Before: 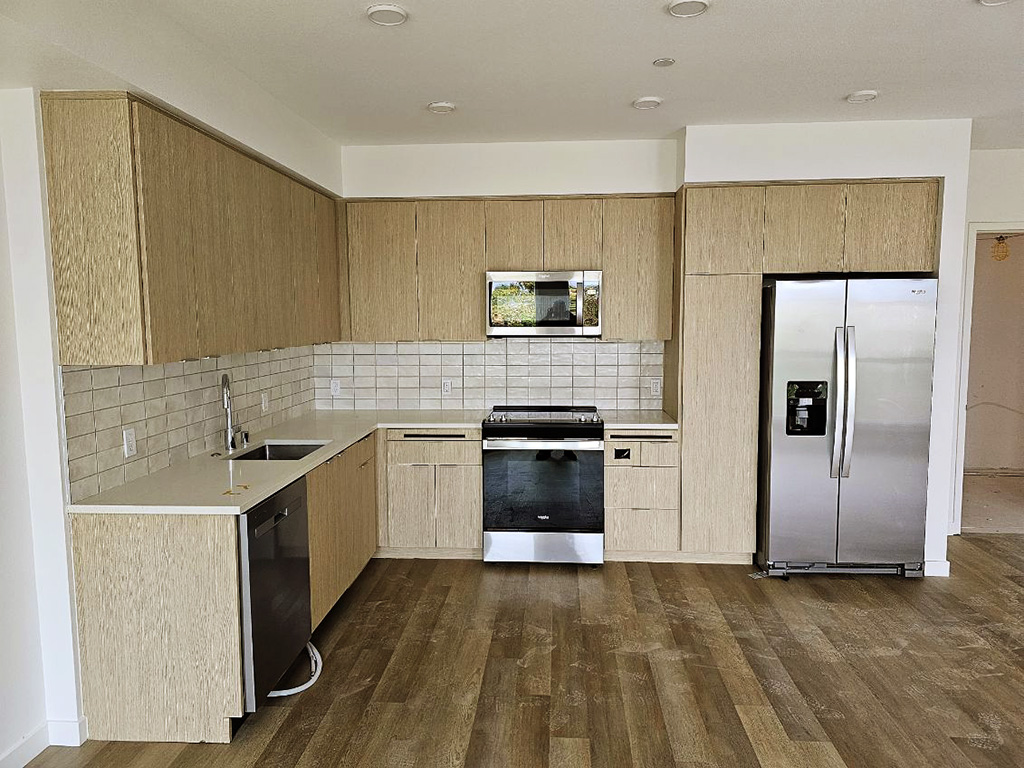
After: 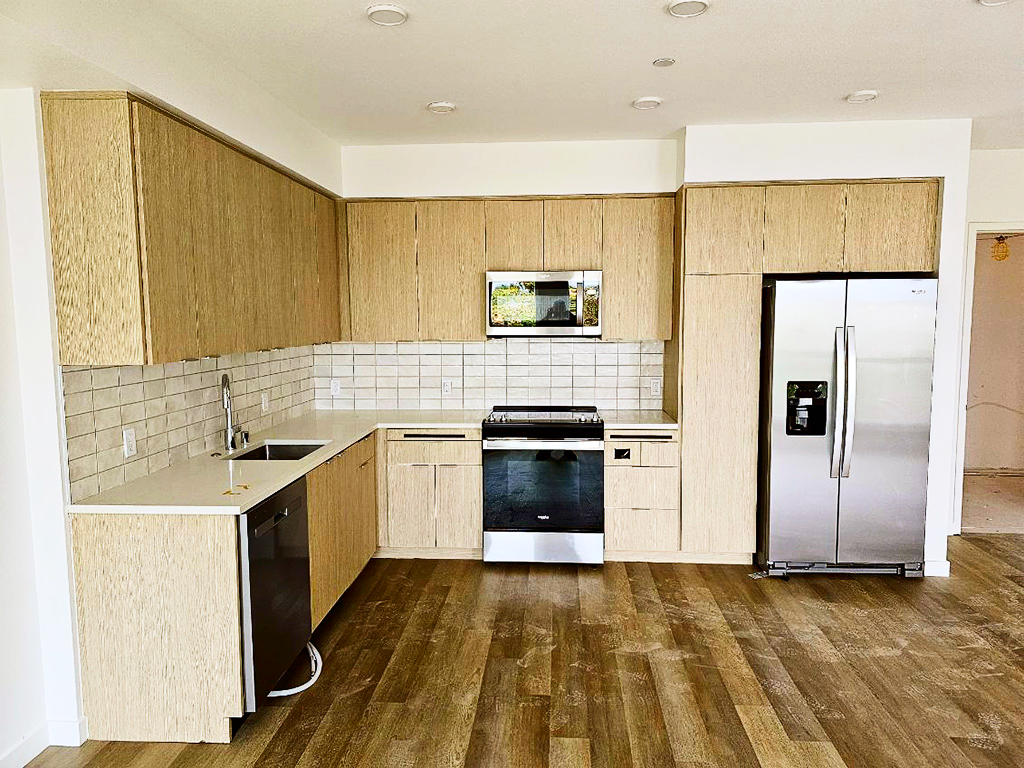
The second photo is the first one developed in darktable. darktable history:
base curve: curves: ch0 [(0, 0) (0.204, 0.334) (0.55, 0.733) (1, 1)], preserve colors none
contrast brightness saturation: contrast 0.19, brightness -0.11, saturation 0.21
